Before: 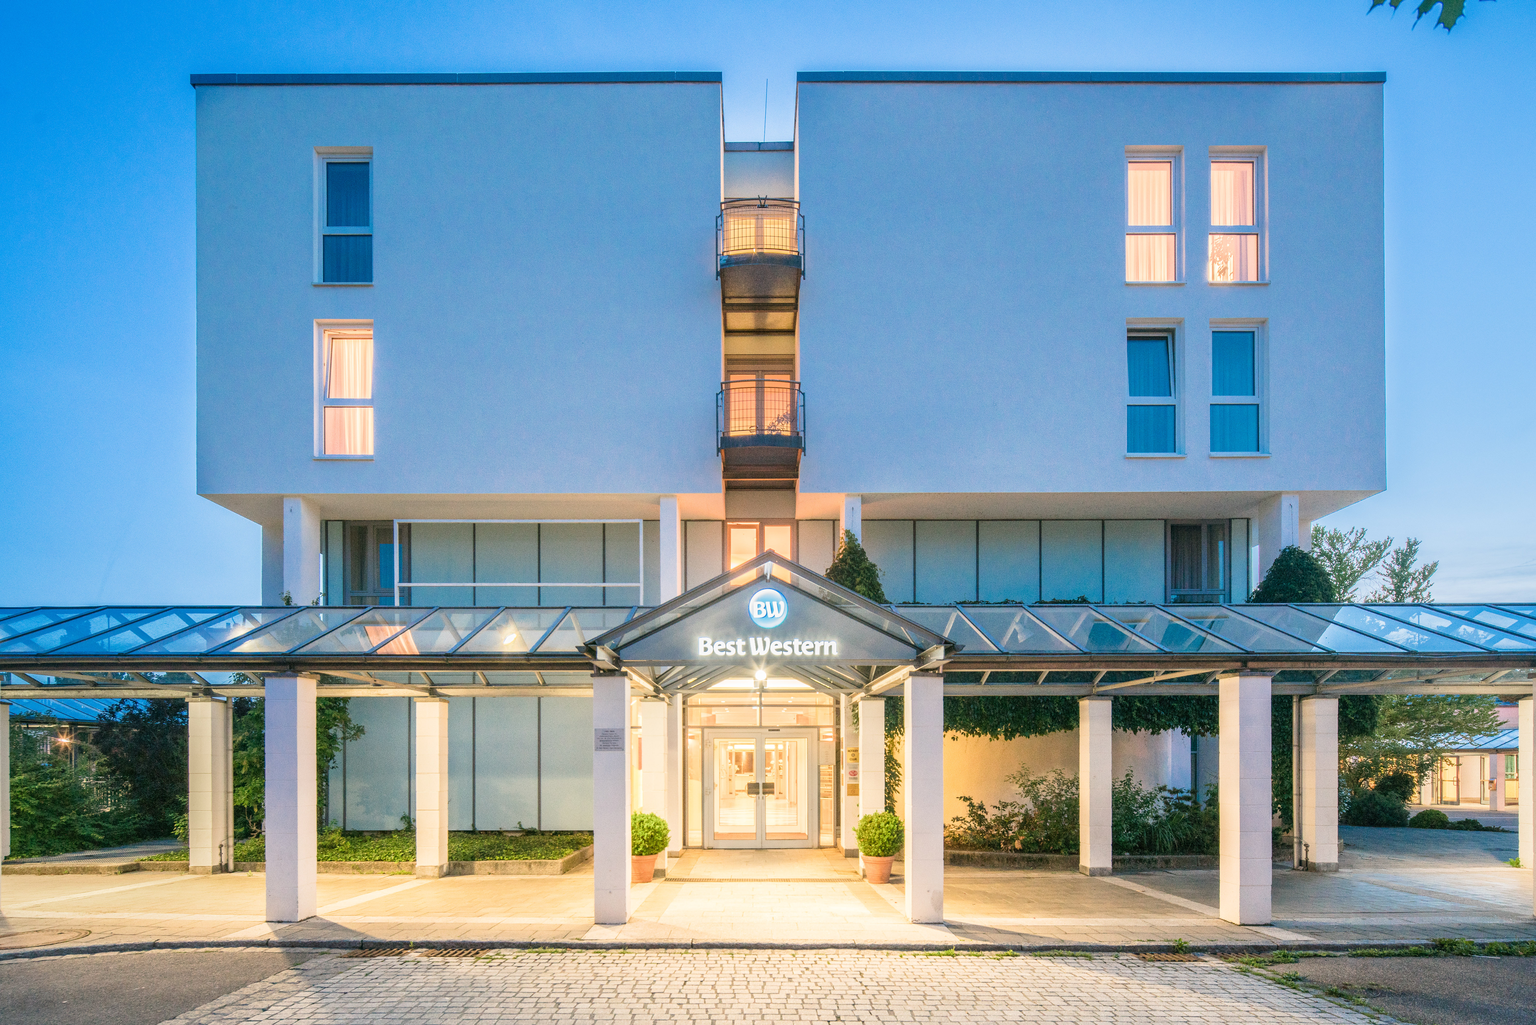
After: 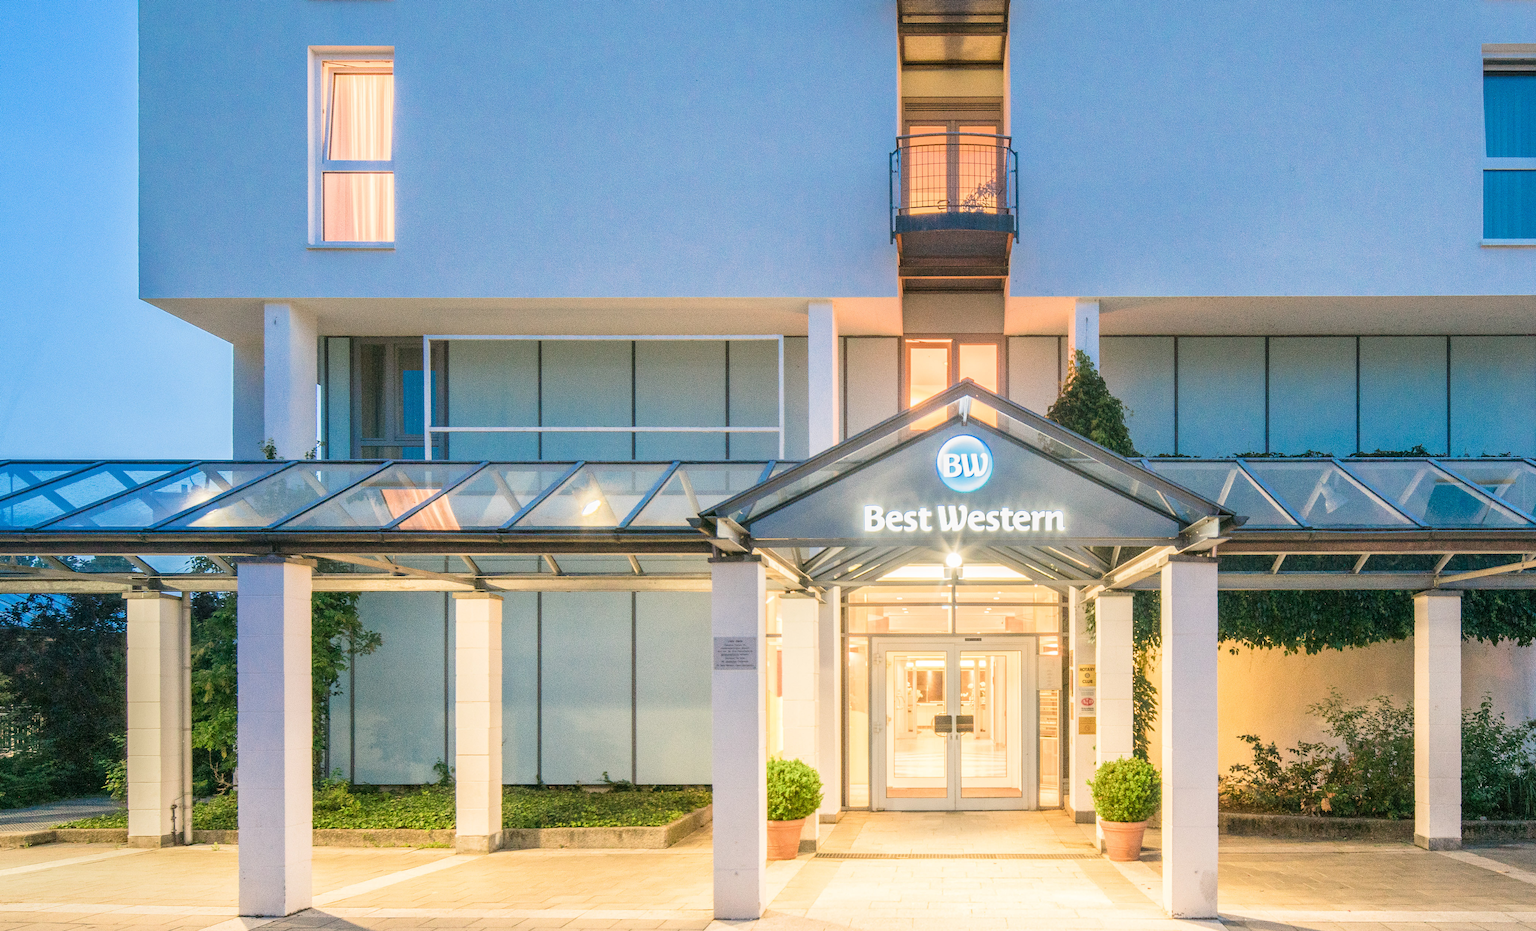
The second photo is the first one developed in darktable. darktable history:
crop: left 6.569%, top 28.078%, right 24.22%, bottom 9.017%
